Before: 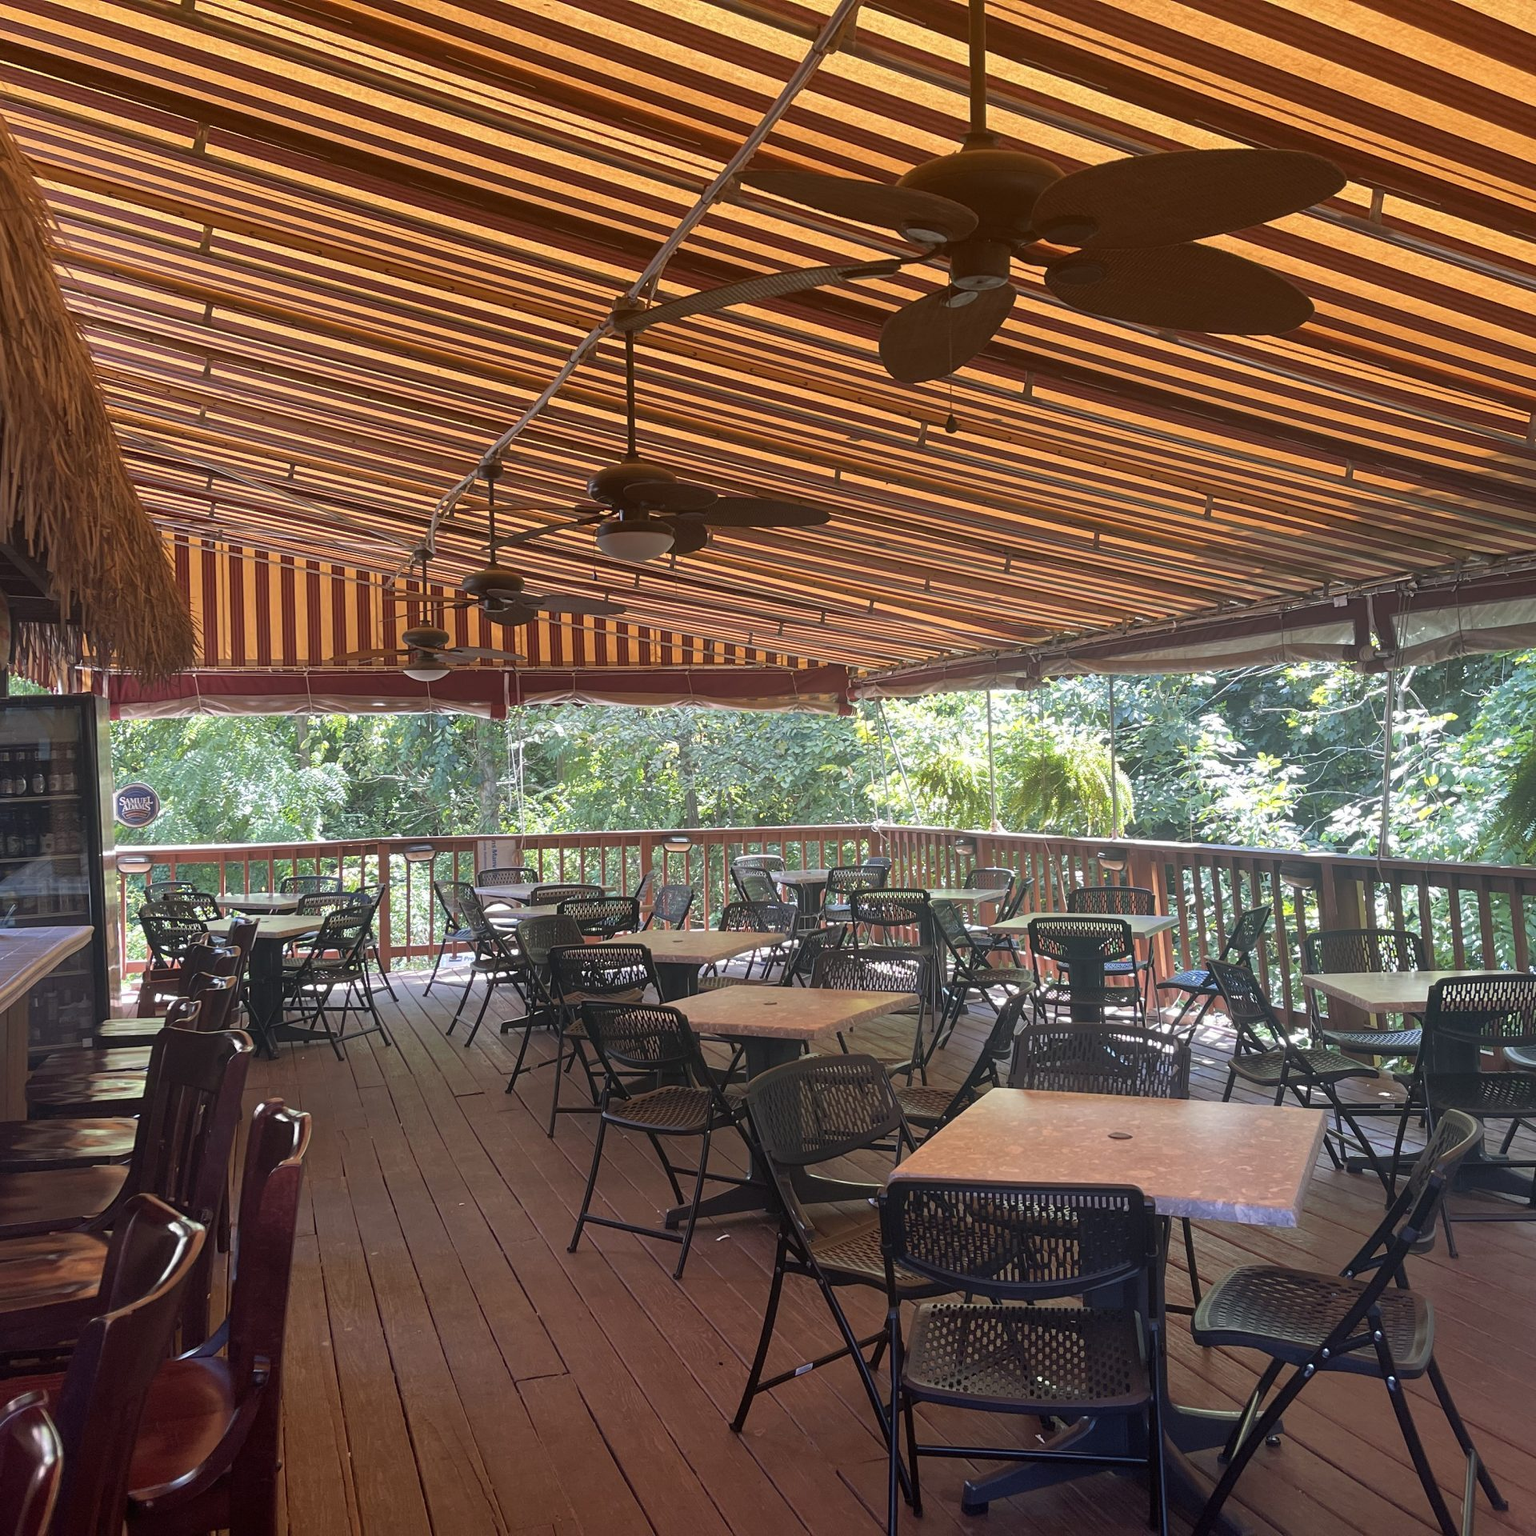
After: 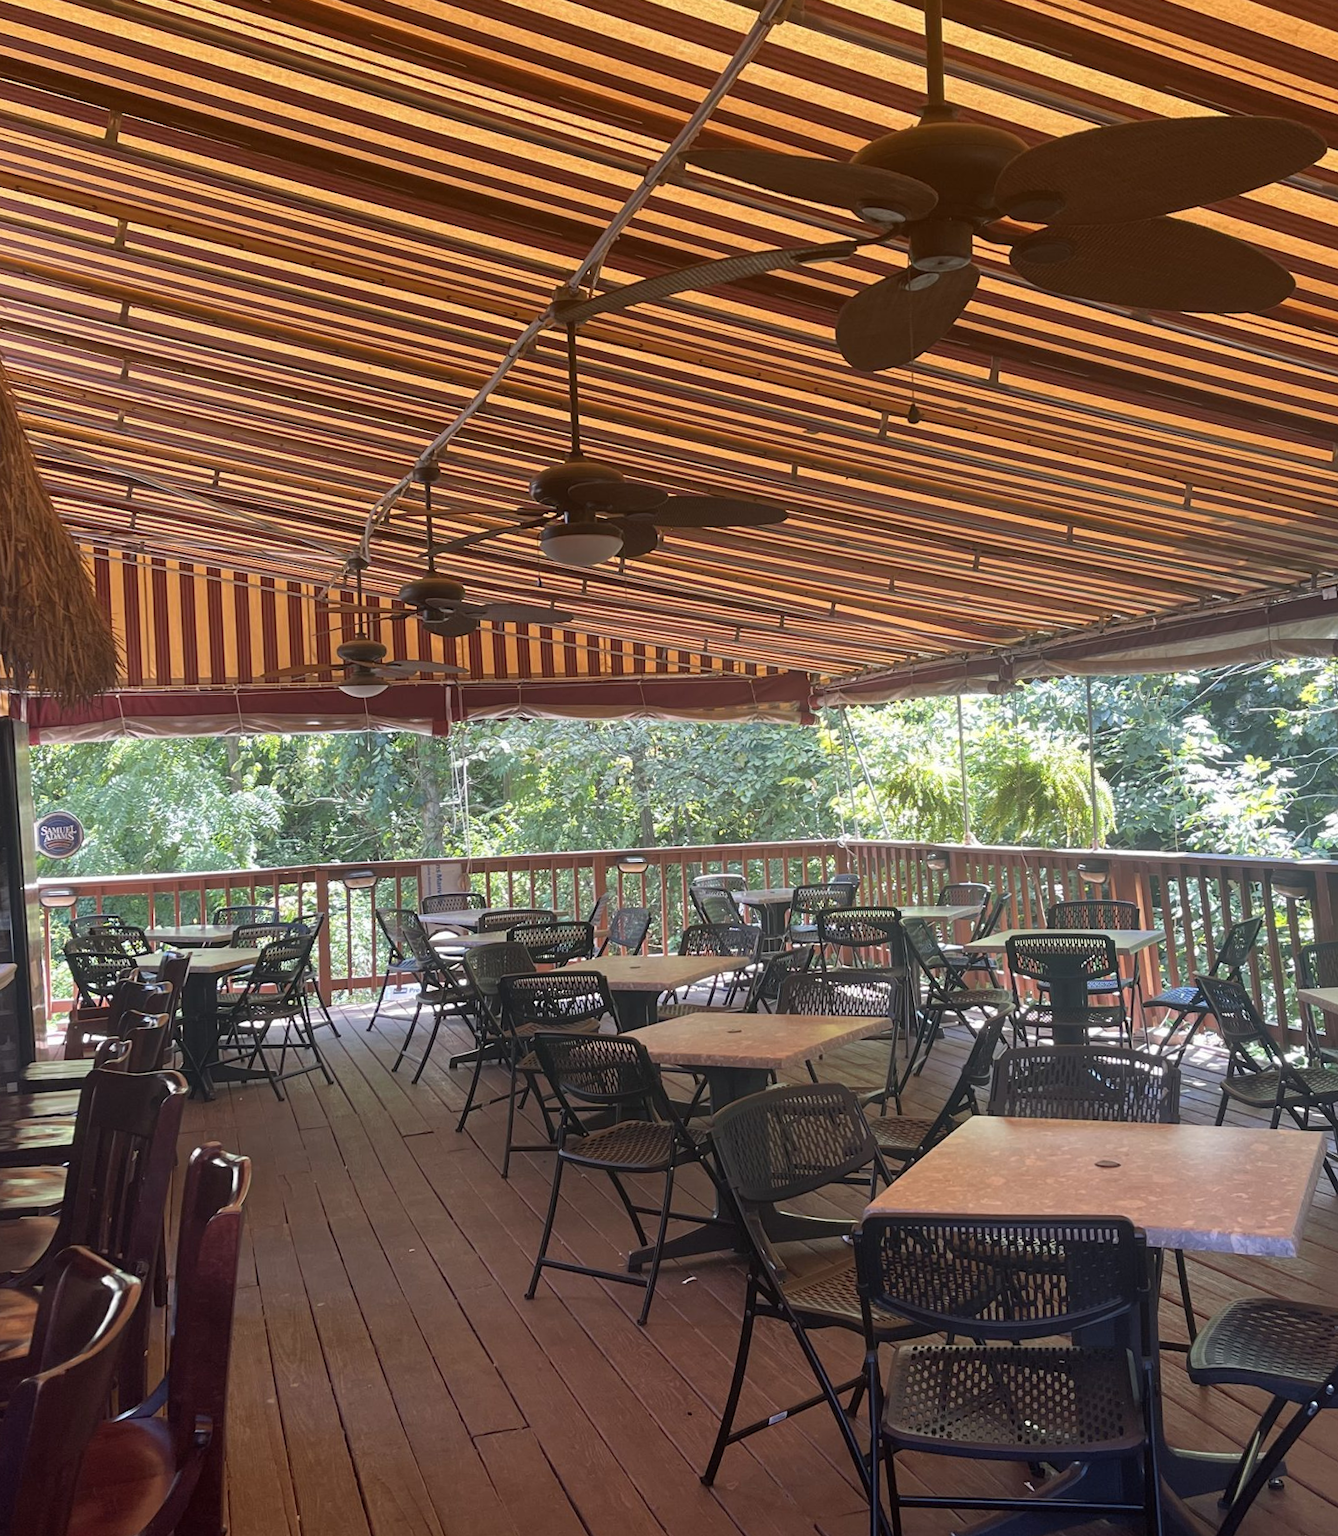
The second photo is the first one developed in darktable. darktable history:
crop and rotate: angle 1.15°, left 4.468%, top 0.976%, right 11.554%, bottom 2.692%
